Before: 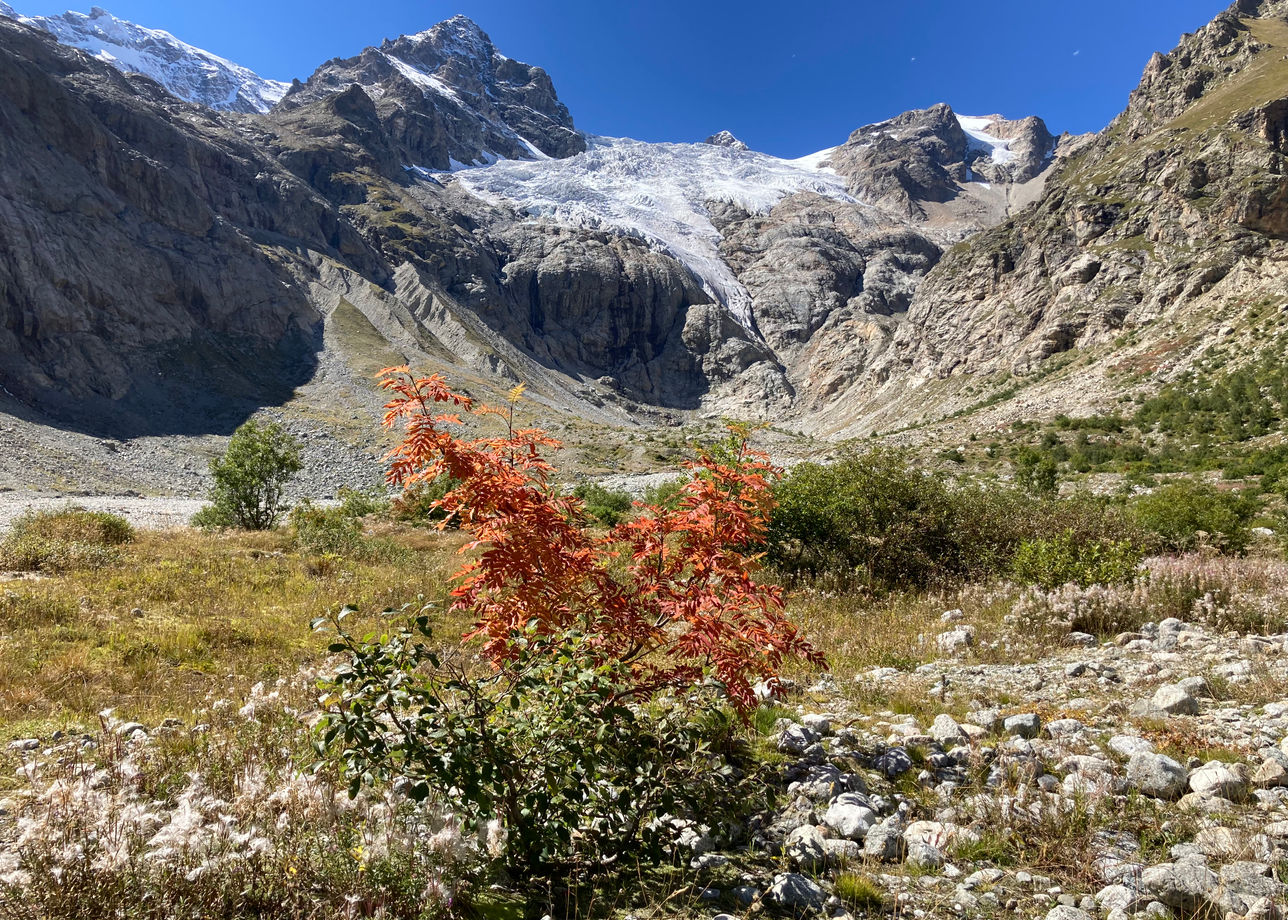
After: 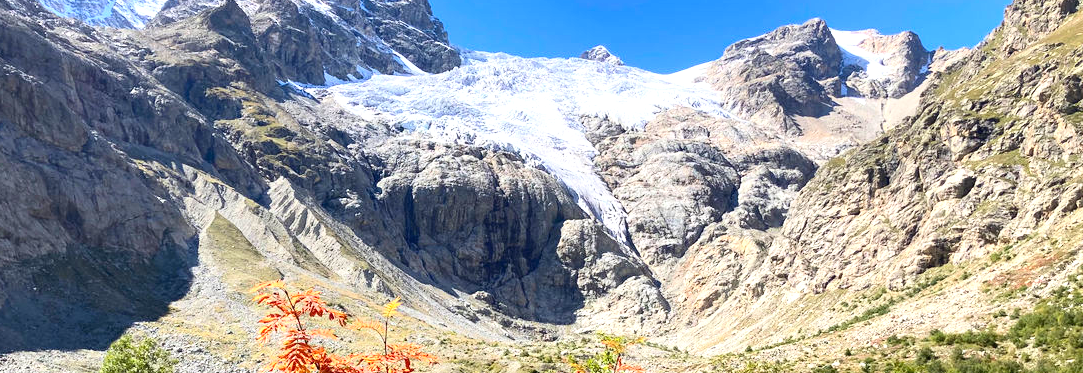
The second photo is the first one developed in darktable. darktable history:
exposure: black level correction 0, exposure 0.7 EV, compensate exposure bias true, compensate highlight preservation false
contrast brightness saturation: contrast 0.199, brightness 0.158, saturation 0.228
crop and rotate: left 9.711%, top 9.44%, right 6.143%, bottom 49.956%
